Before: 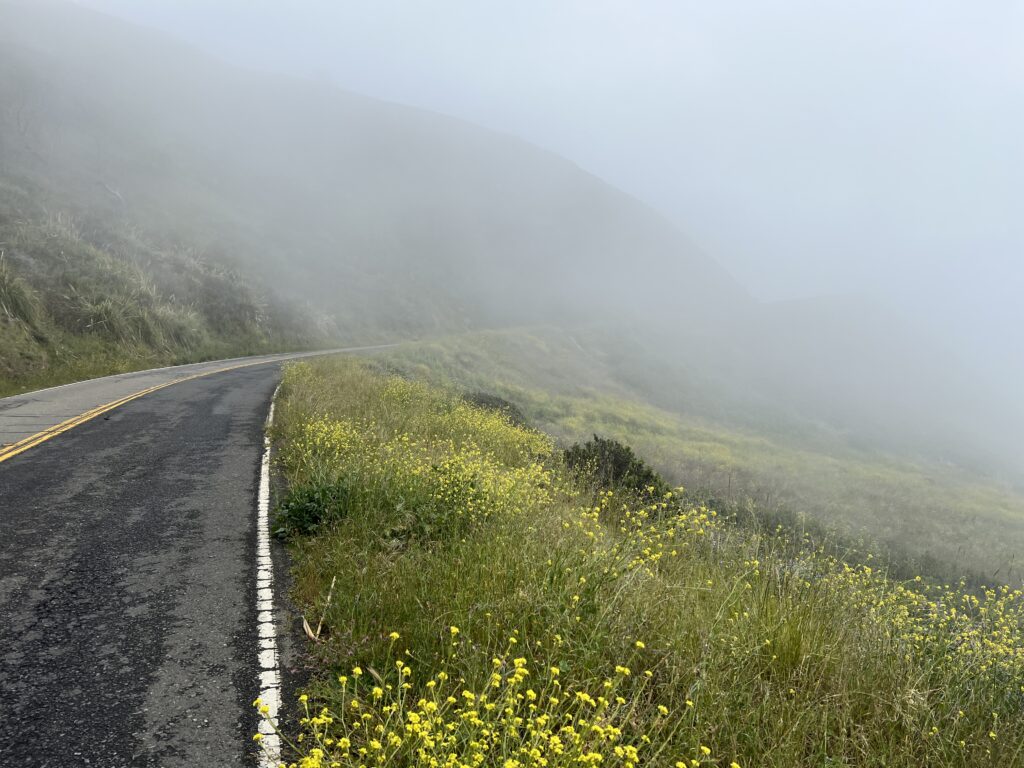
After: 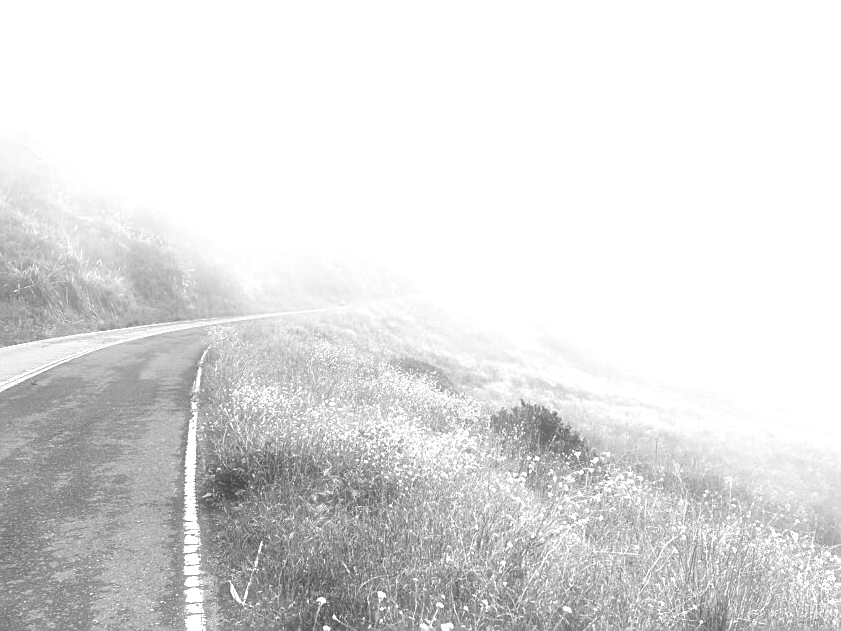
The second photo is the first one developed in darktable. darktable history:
exposure: black level correction 0.001, exposure 1.129 EV, compensate exposure bias true, compensate highlight preservation false
color calibration: x 0.37, y 0.382, temperature 4313.32 K
haze removal: strength -0.9, distance 0.225, compatibility mode true, adaptive false
color balance rgb: linear chroma grading › global chroma 15%, perceptual saturation grading › global saturation 30%
contrast brightness saturation: saturation -1
crop and rotate: left 7.196%, top 4.574%, right 10.605%, bottom 13.178%
sharpen: on, module defaults
